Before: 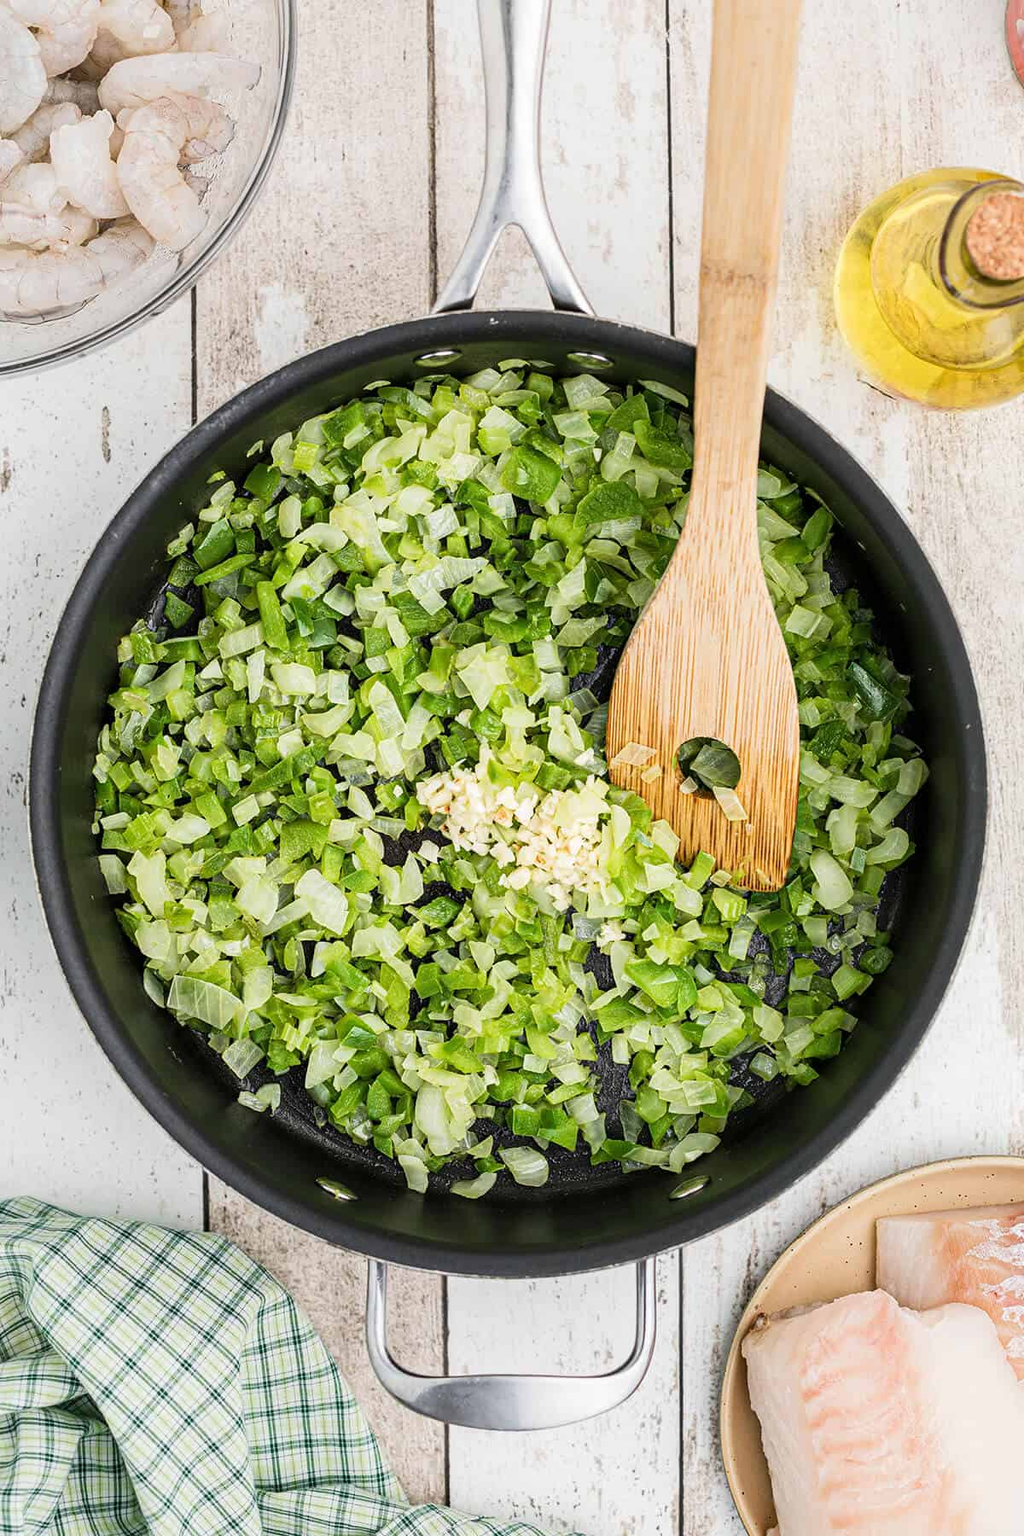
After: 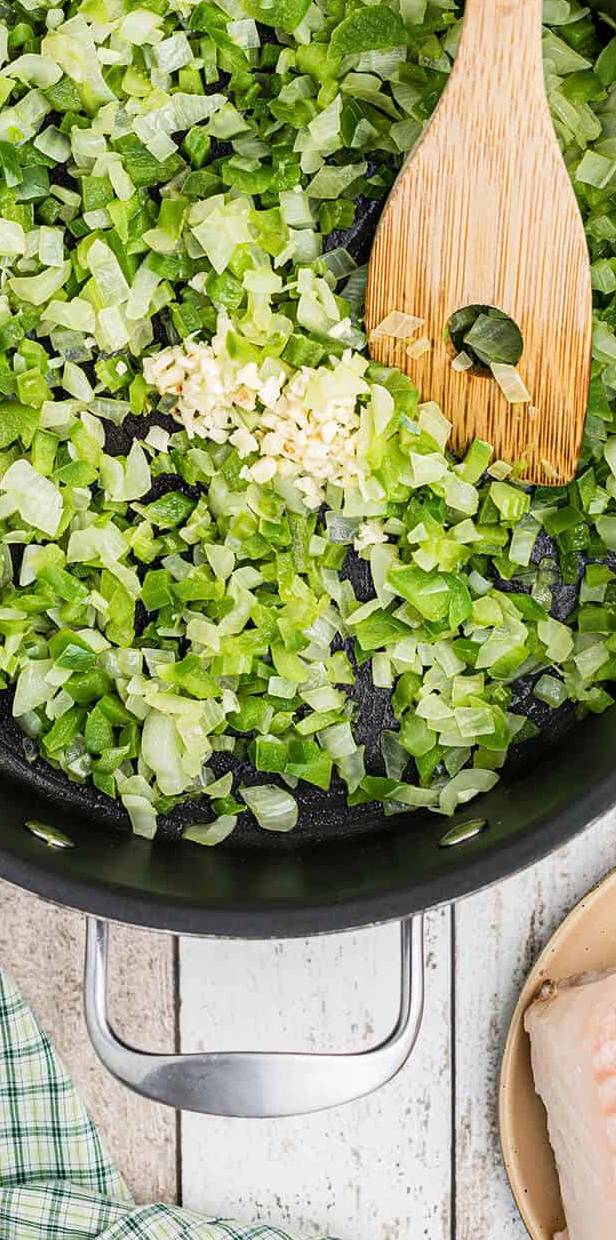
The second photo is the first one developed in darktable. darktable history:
crop and rotate: left 28.794%, top 31.072%, right 19.839%
tone equalizer: edges refinement/feathering 500, mask exposure compensation -1.57 EV, preserve details no
